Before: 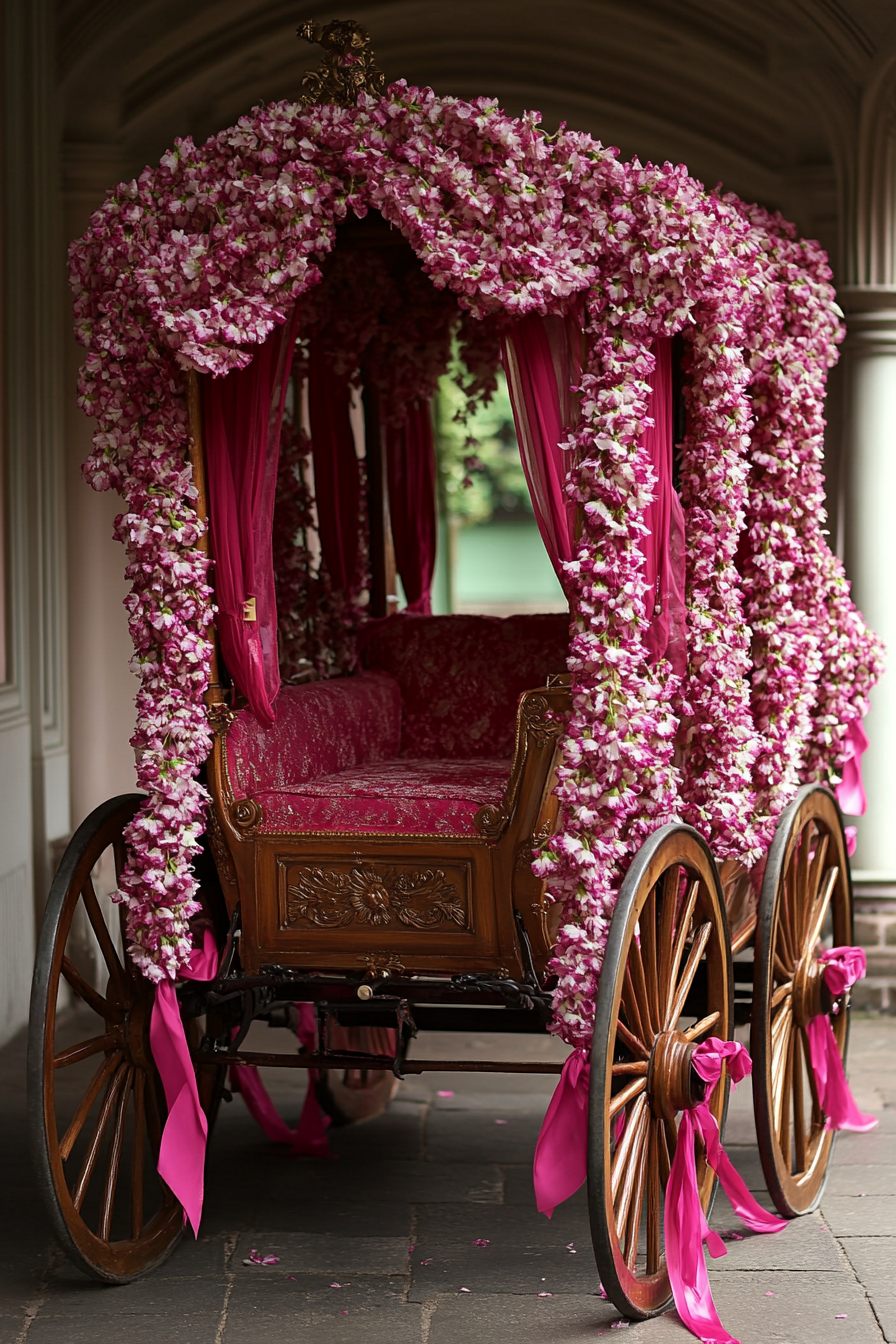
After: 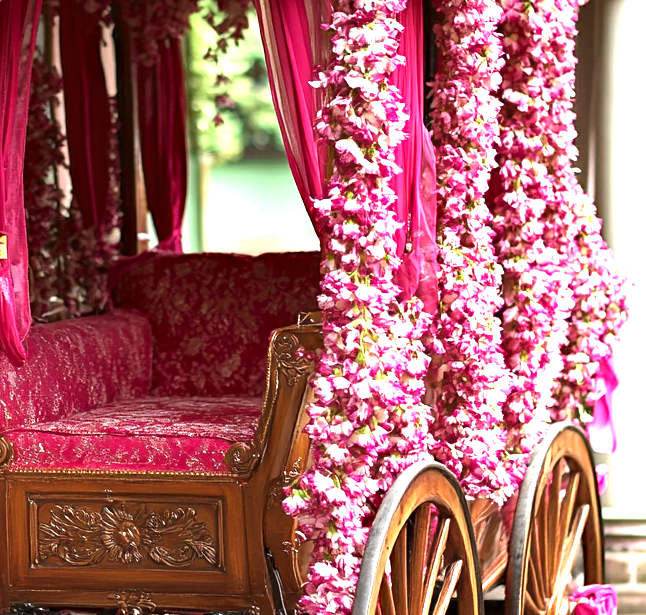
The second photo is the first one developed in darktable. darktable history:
crop and rotate: left 27.851%, top 26.971%, bottom 27.237%
tone equalizer: luminance estimator HSV value / RGB max
haze removal: compatibility mode true, adaptive false
exposure: black level correction 0, exposure 1.589 EV, compensate highlight preservation false
